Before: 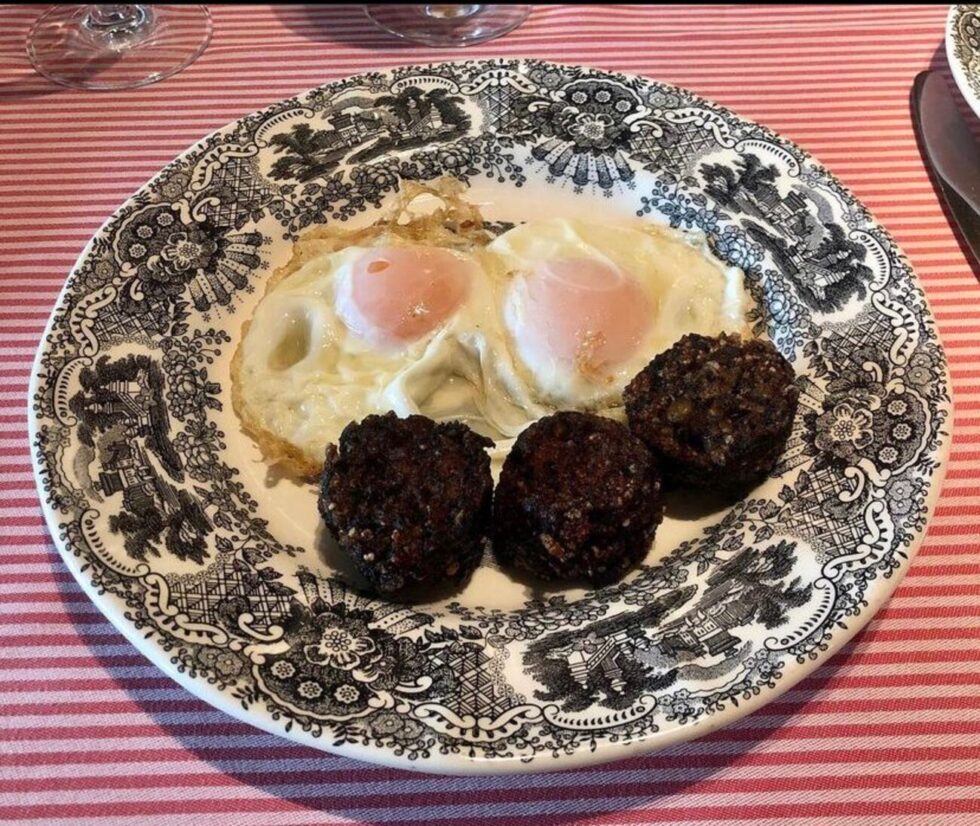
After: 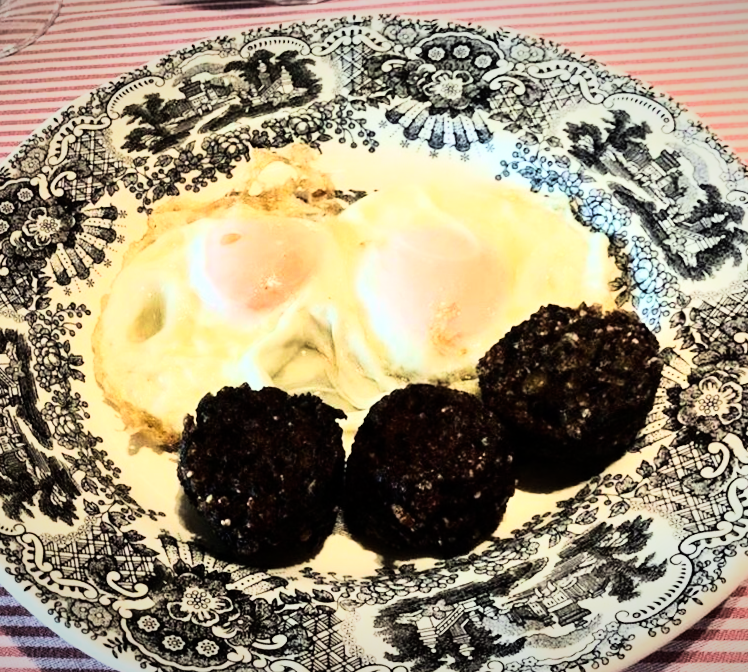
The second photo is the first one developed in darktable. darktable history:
crop: left 9.929%, top 3.475%, right 9.188%, bottom 9.529%
color correction: highlights a* -4.73, highlights b* 5.06, saturation 0.97
rgb curve: curves: ch0 [(0, 0) (0.21, 0.15) (0.24, 0.21) (0.5, 0.75) (0.75, 0.96) (0.89, 0.99) (1, 1)]; ch1 [(0, 0.02) (0.21, 0.13) (0.25, 0.2) (0.5, 0.67) (0.75, 0.9) (0.89, 0.97) (1, 1)]; ch2 [(0, 0.02) (0.21, 0.13) (0.25, 0.2) (0.5, 0.67) (0.75, 0.9) (0.89, 0.97) (1, 1)], compensate middle gray true
vignetting: fall-off radius 100%, width/height ratio 1.337
rotate and perspective: rotation 0.062°, lens shift (vertical) 0.115, lens shift (horizontal) -0.133, crop left 0.047, crop right 0.94, crop top 0.061, crop bottom 0.94
velvia: on, module defaults
